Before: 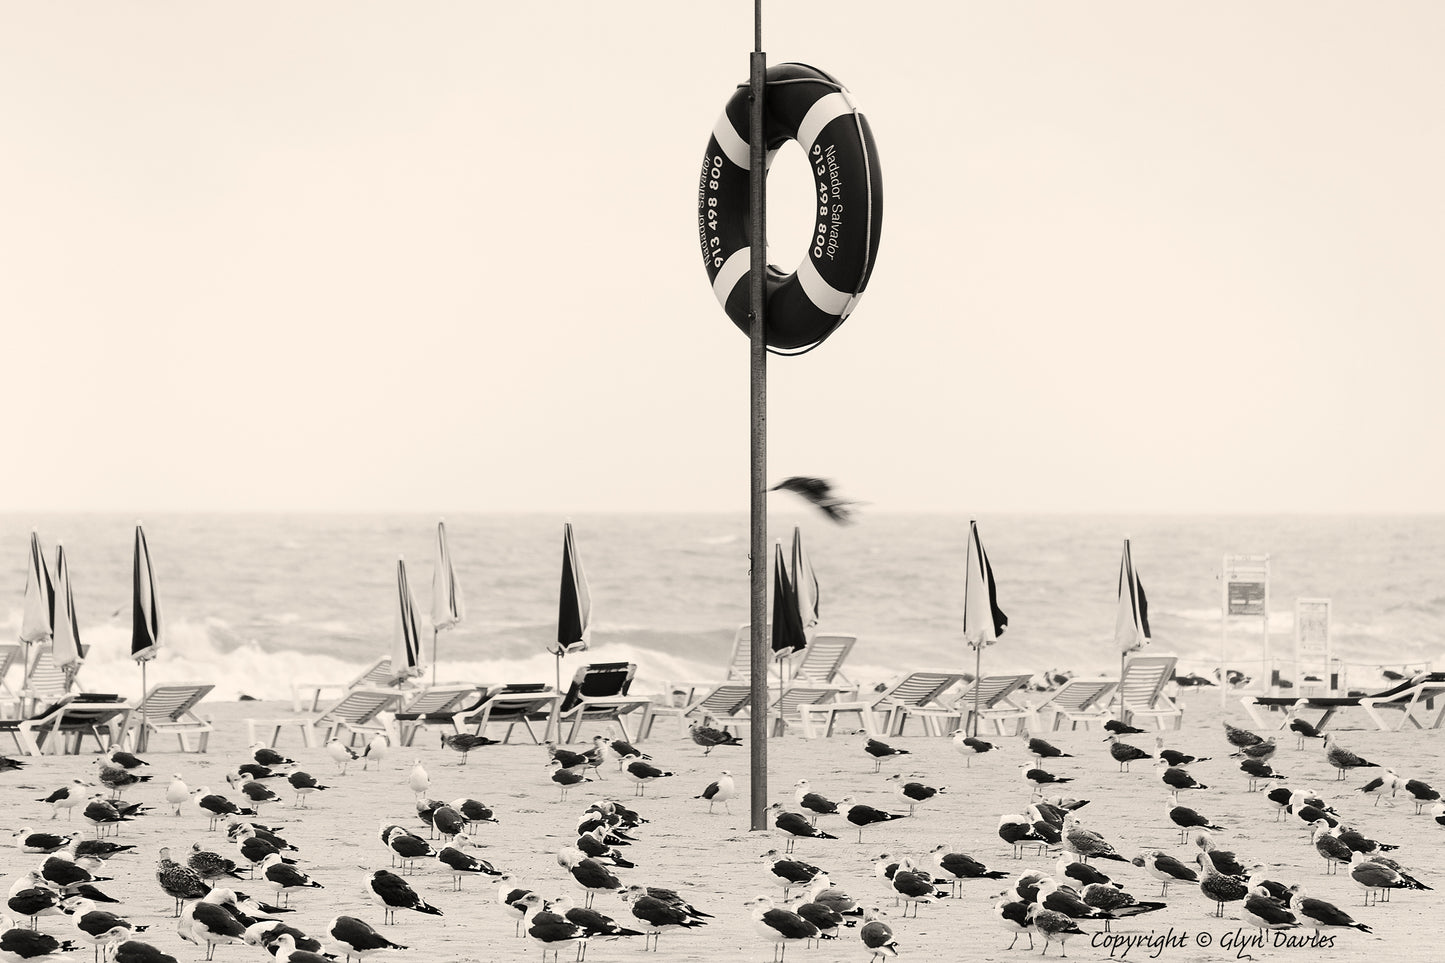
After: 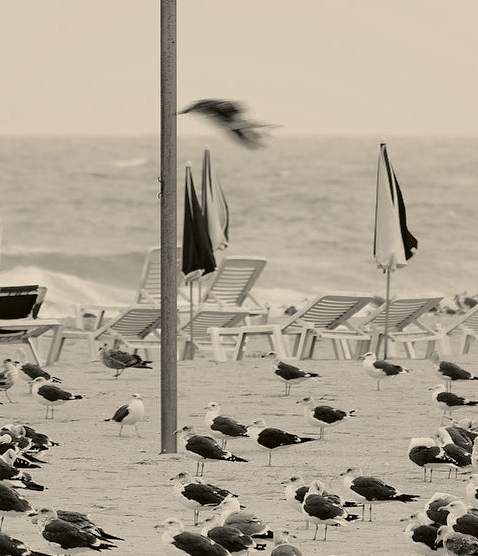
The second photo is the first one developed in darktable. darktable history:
shadows and highlights: highlights -60
tone curve: curves: ch0 [(0, 0) (0.068, 0.031) (0.175, 0.139) (0.32, 0.345) (0.495, 0.544) (0.748, 0.762) (0.993, 0.954)]; ch1 [(0, 0) (0.294, 0.184) (0.34, 0.303) (0.371, 0.344) (0.441, 0.408) (0.477, 0.474) (0.499, 0.5) (0.529, 0.523) (0.677, 0.762) (1, 1)]; ch2 [(0, 0) (0.431, 0.419) (0.495, 0.502) (0.524, 0.534) (0.557, 0.56) (0.634, 0.654) (0.728, 0.722) (1, 1)], color space Lab, independent channels, preserve colors none
crop: left 40.878%, top 39.176%, right 25.993%, bottom 3.081%
white balance: emerald 1
